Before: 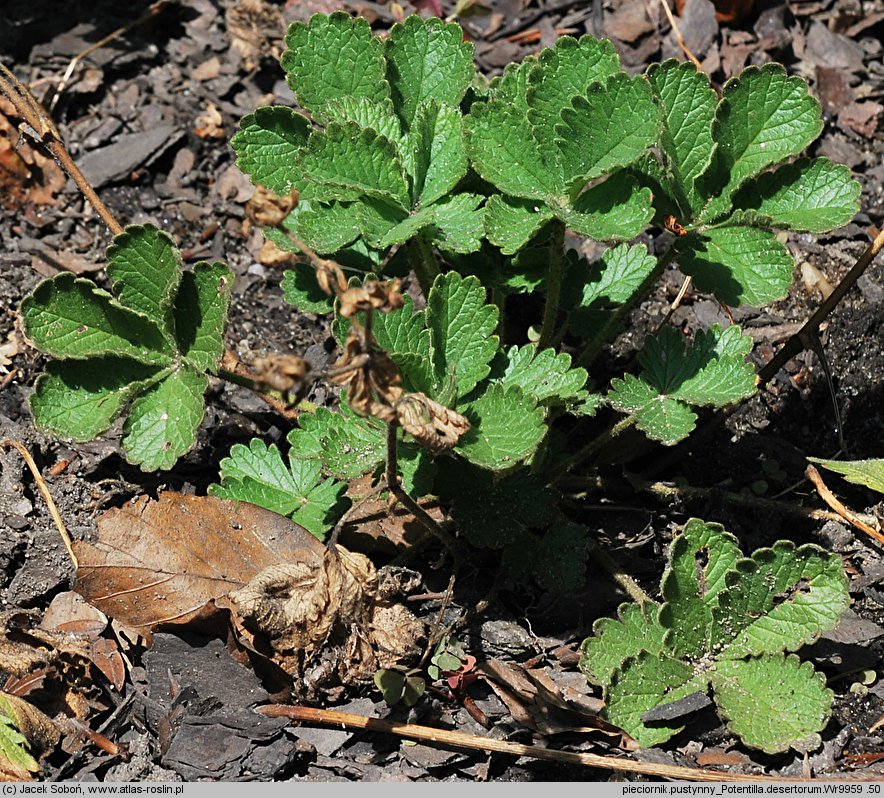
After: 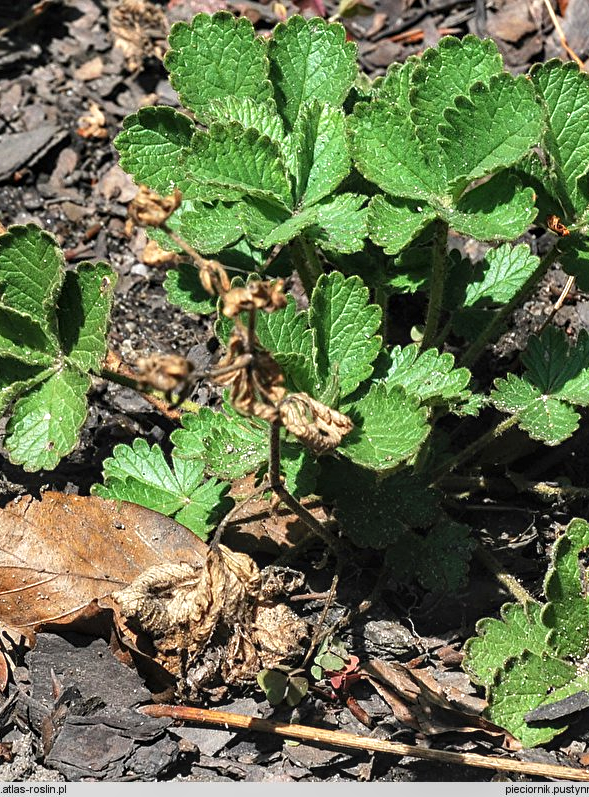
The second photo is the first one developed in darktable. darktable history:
exposure: black level correction 0, exposure 0.5 EV, compensate exposure bias true, compensate highlight preservation false
local contrast: on, module defaults
crop and rotate: left 13.342%, right 19.991%
